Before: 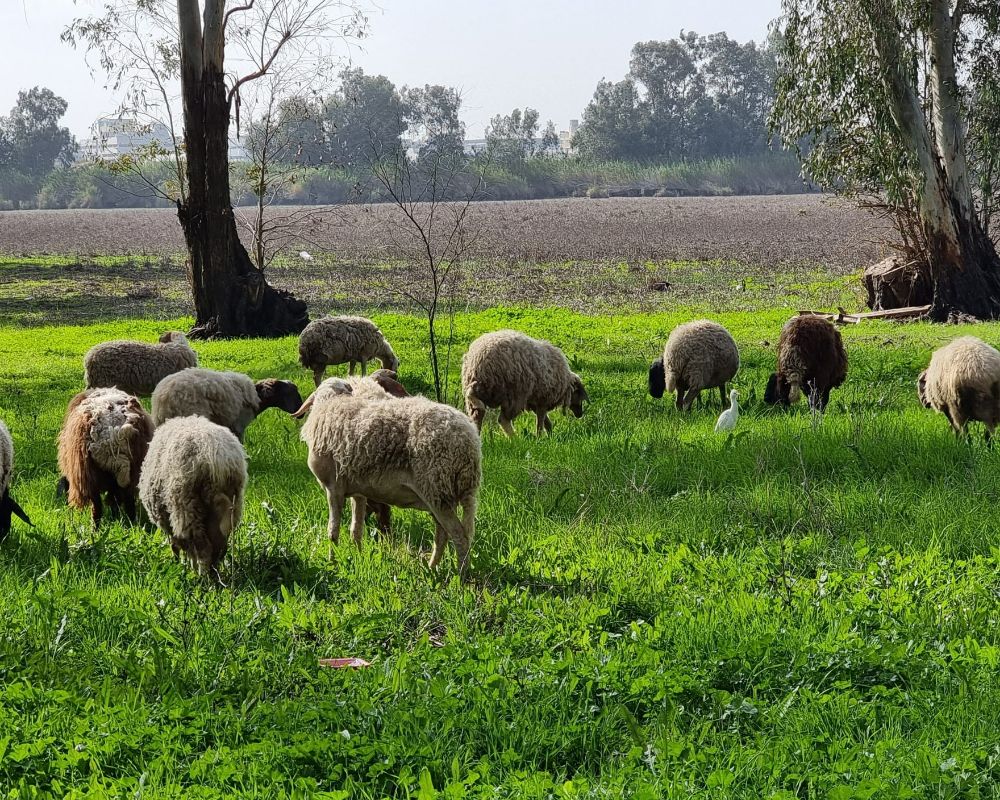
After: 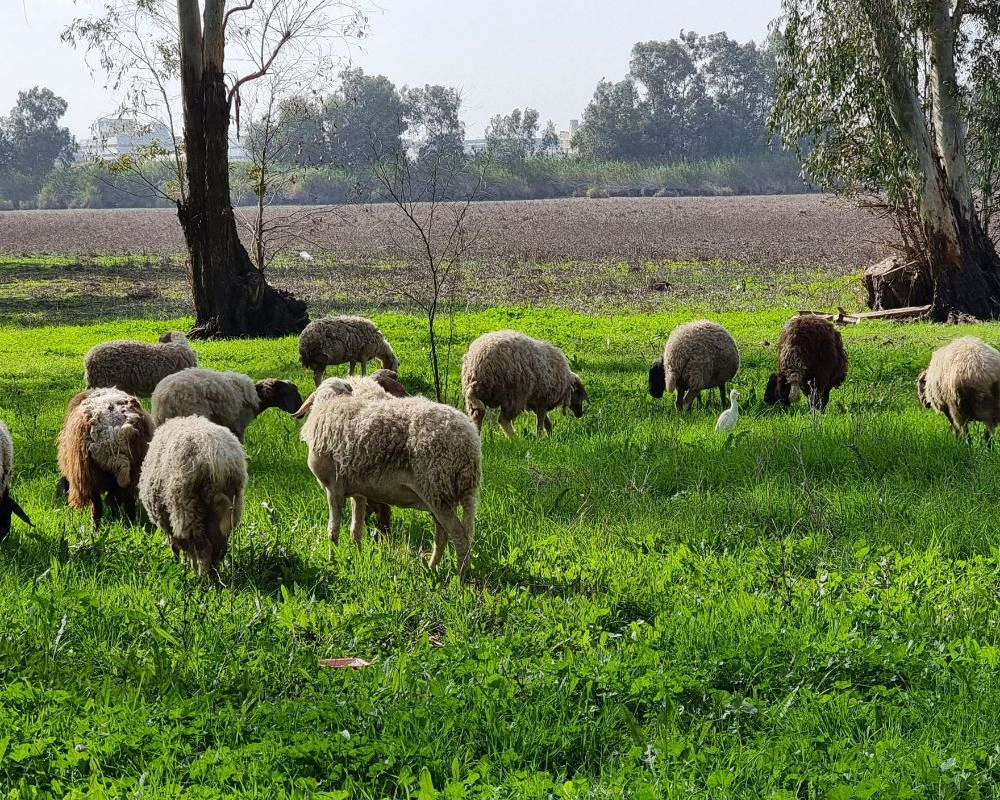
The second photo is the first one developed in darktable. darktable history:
grain: on, module defaults
tone equalizer: on, module defaults
